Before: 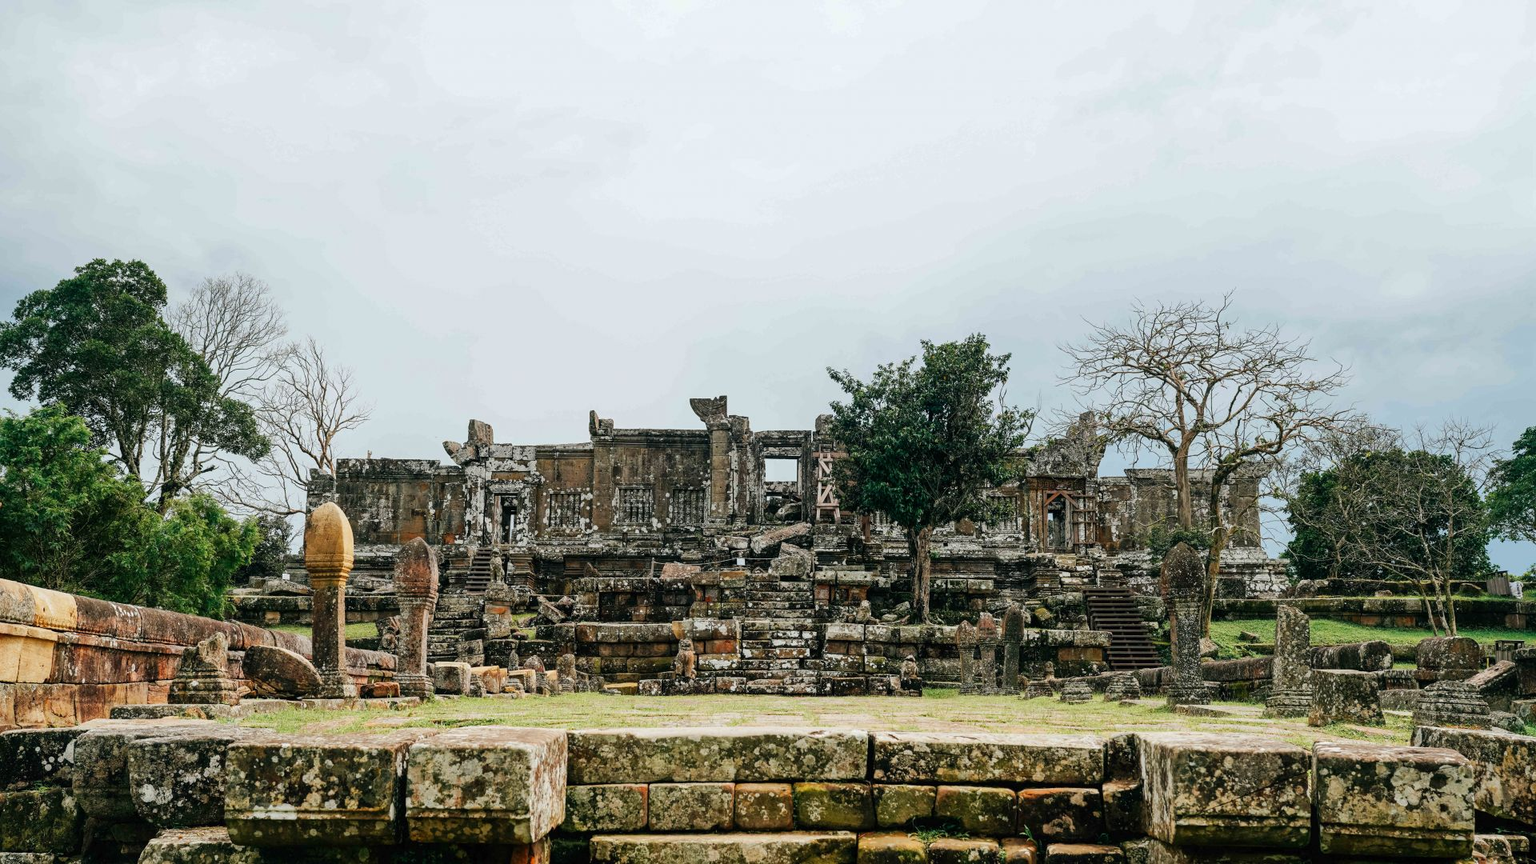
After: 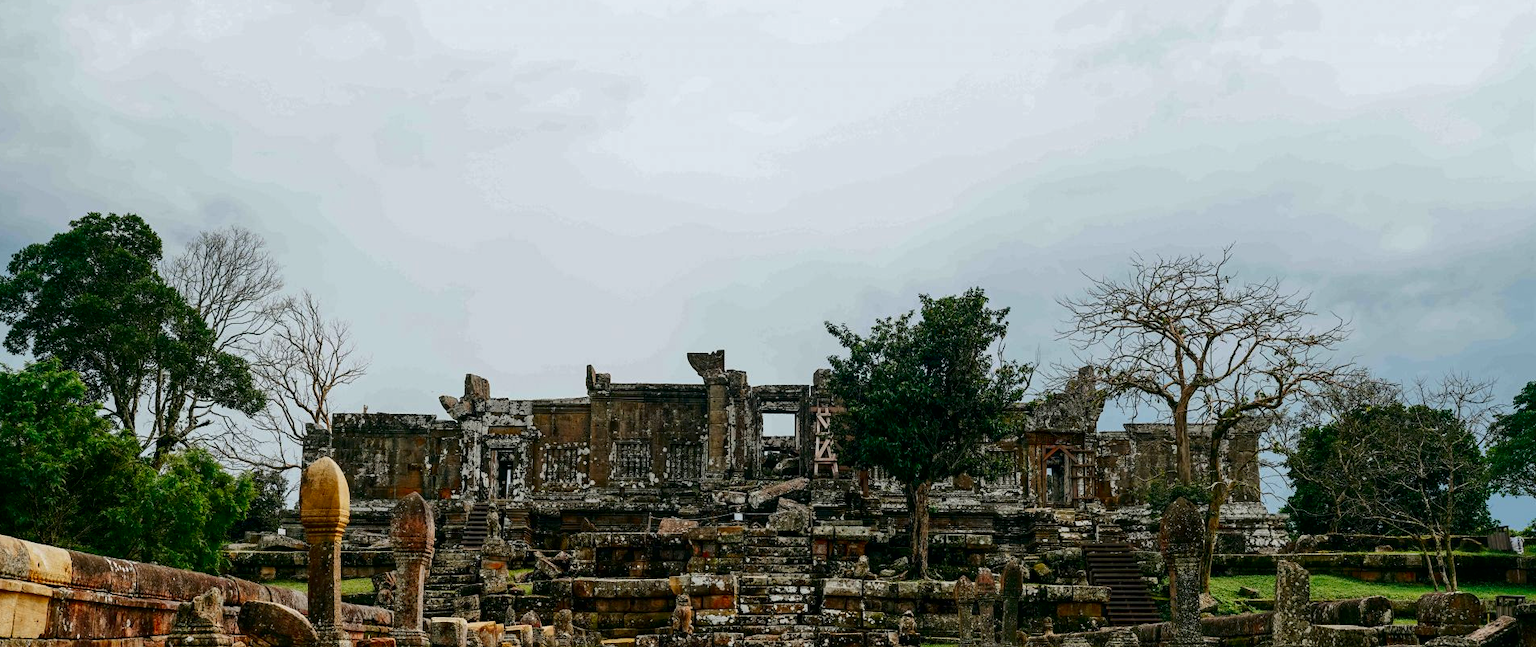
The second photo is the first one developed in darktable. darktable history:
crop: left 0.387%, top 5.469%, bottom 19.809%
contrast brightness saturation: brightness -0.25, saturation 0.2
